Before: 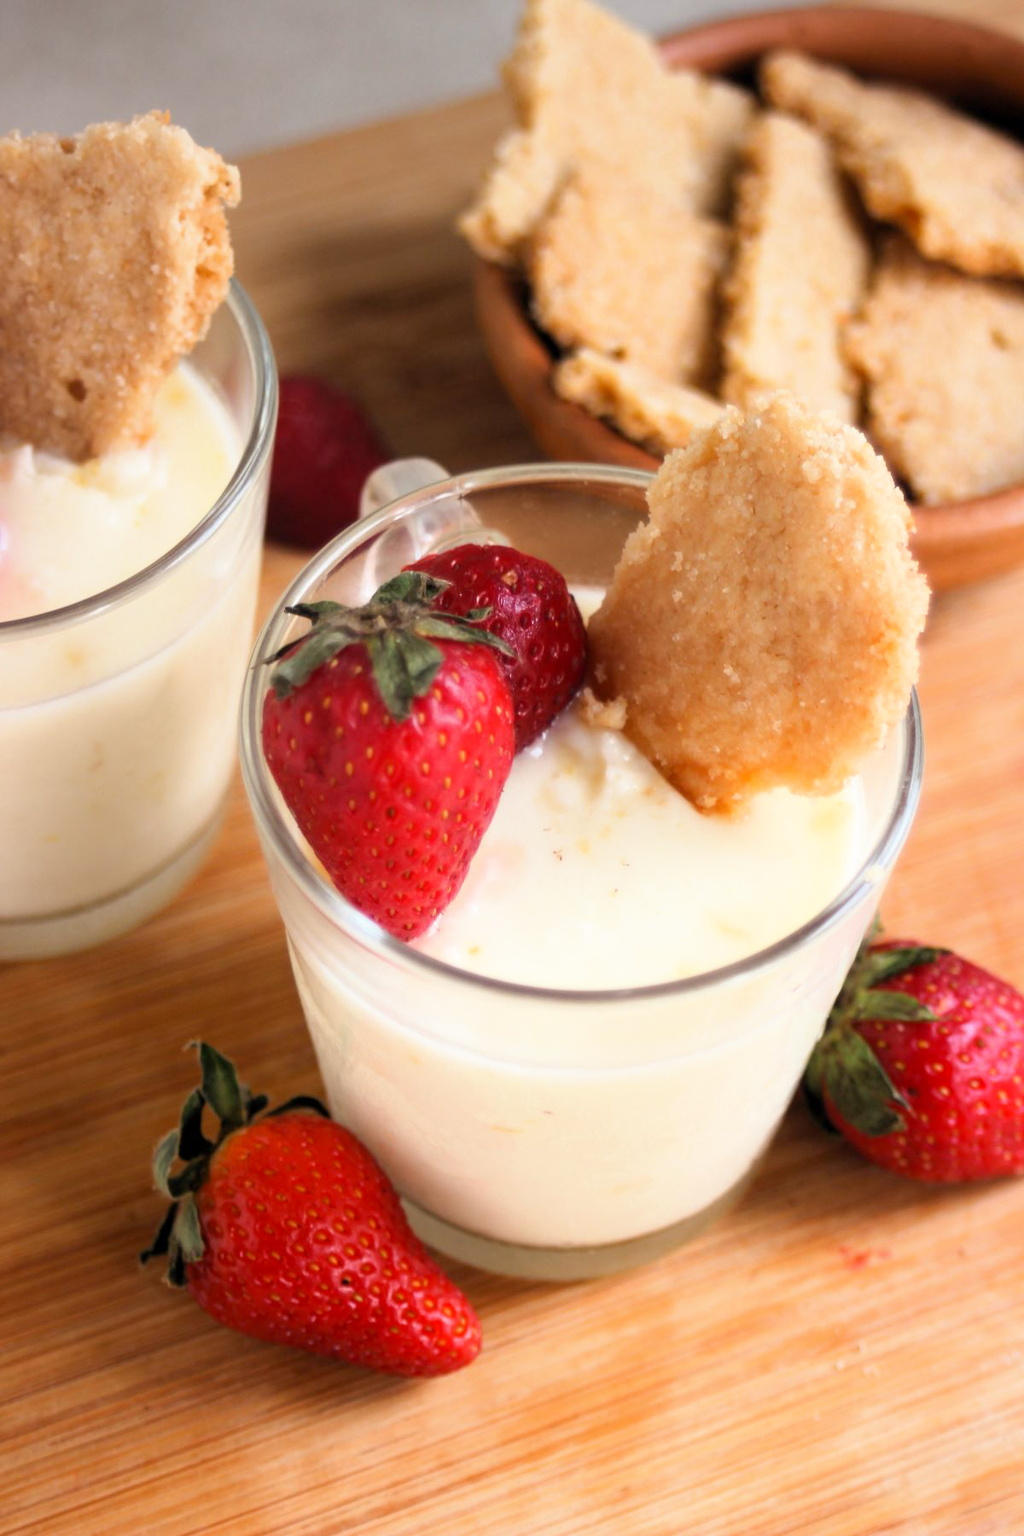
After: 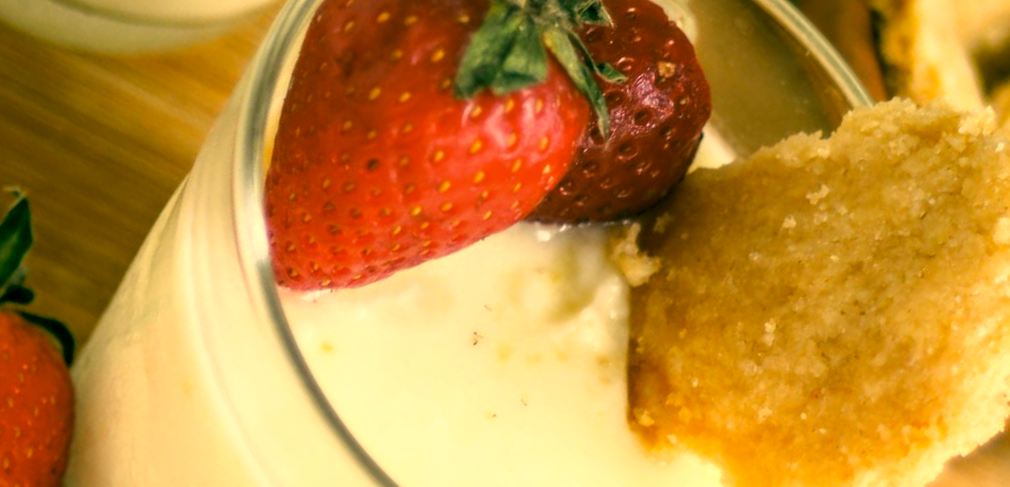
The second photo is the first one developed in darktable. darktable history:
crop and rotate: angle -45.08°, top 16.55%, right 0.788%, bottom 11.693%
local contrast: detail 130%
color correction: highlights a* 5.68, highlights b* 33.34, shadows a* -26.57, shadows b* 3.9
